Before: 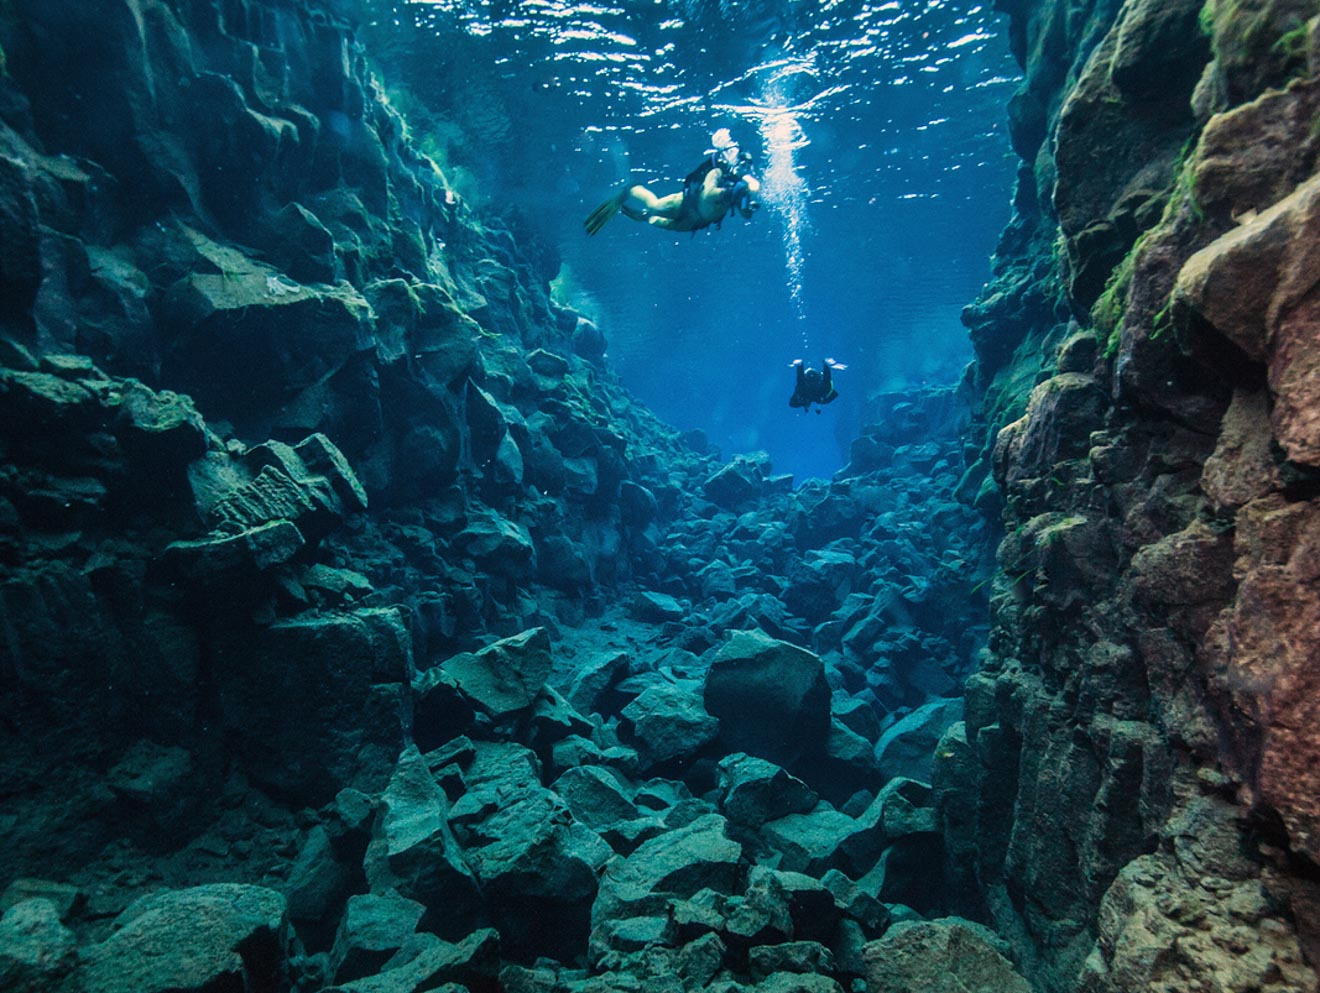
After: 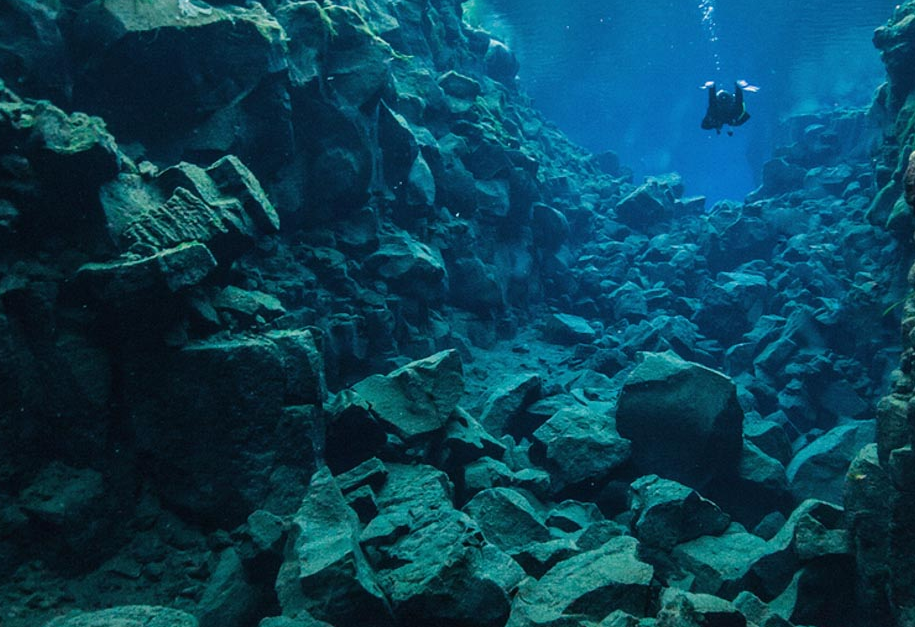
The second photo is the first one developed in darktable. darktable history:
crop: left 6.717%, top 28.058%, right 23.934%, bottom 8.783%
